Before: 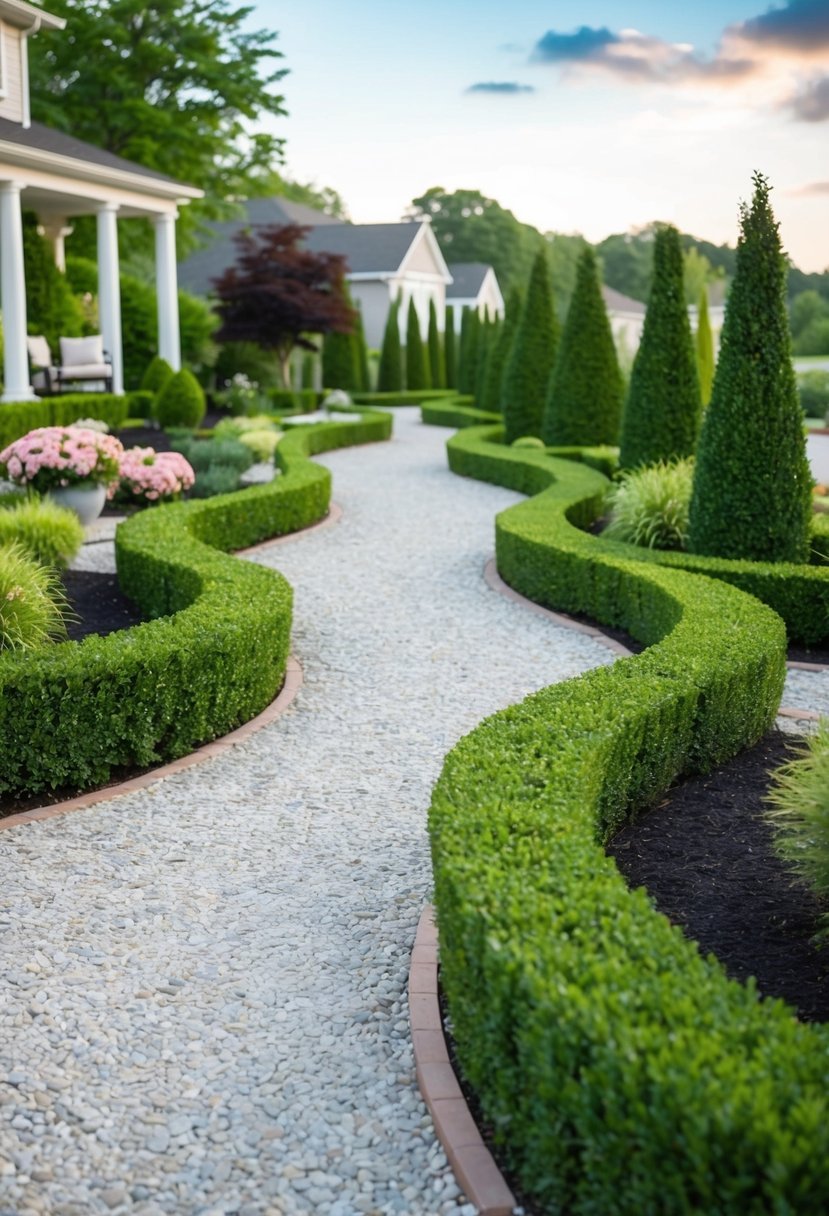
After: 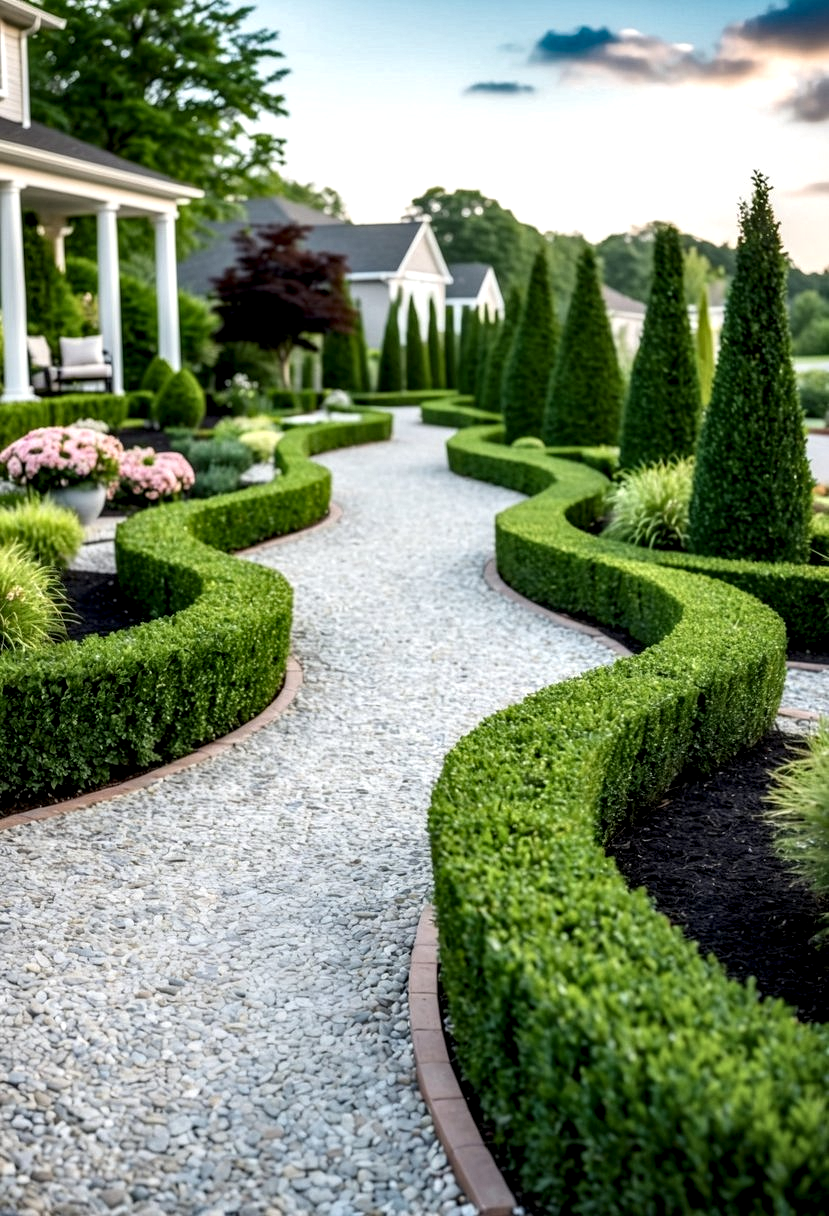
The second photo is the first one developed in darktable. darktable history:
local contrast: highlights 19%, detail 186%
shadows and highlights: shadows 4.1, highlights -17.6, soften with gaussian
